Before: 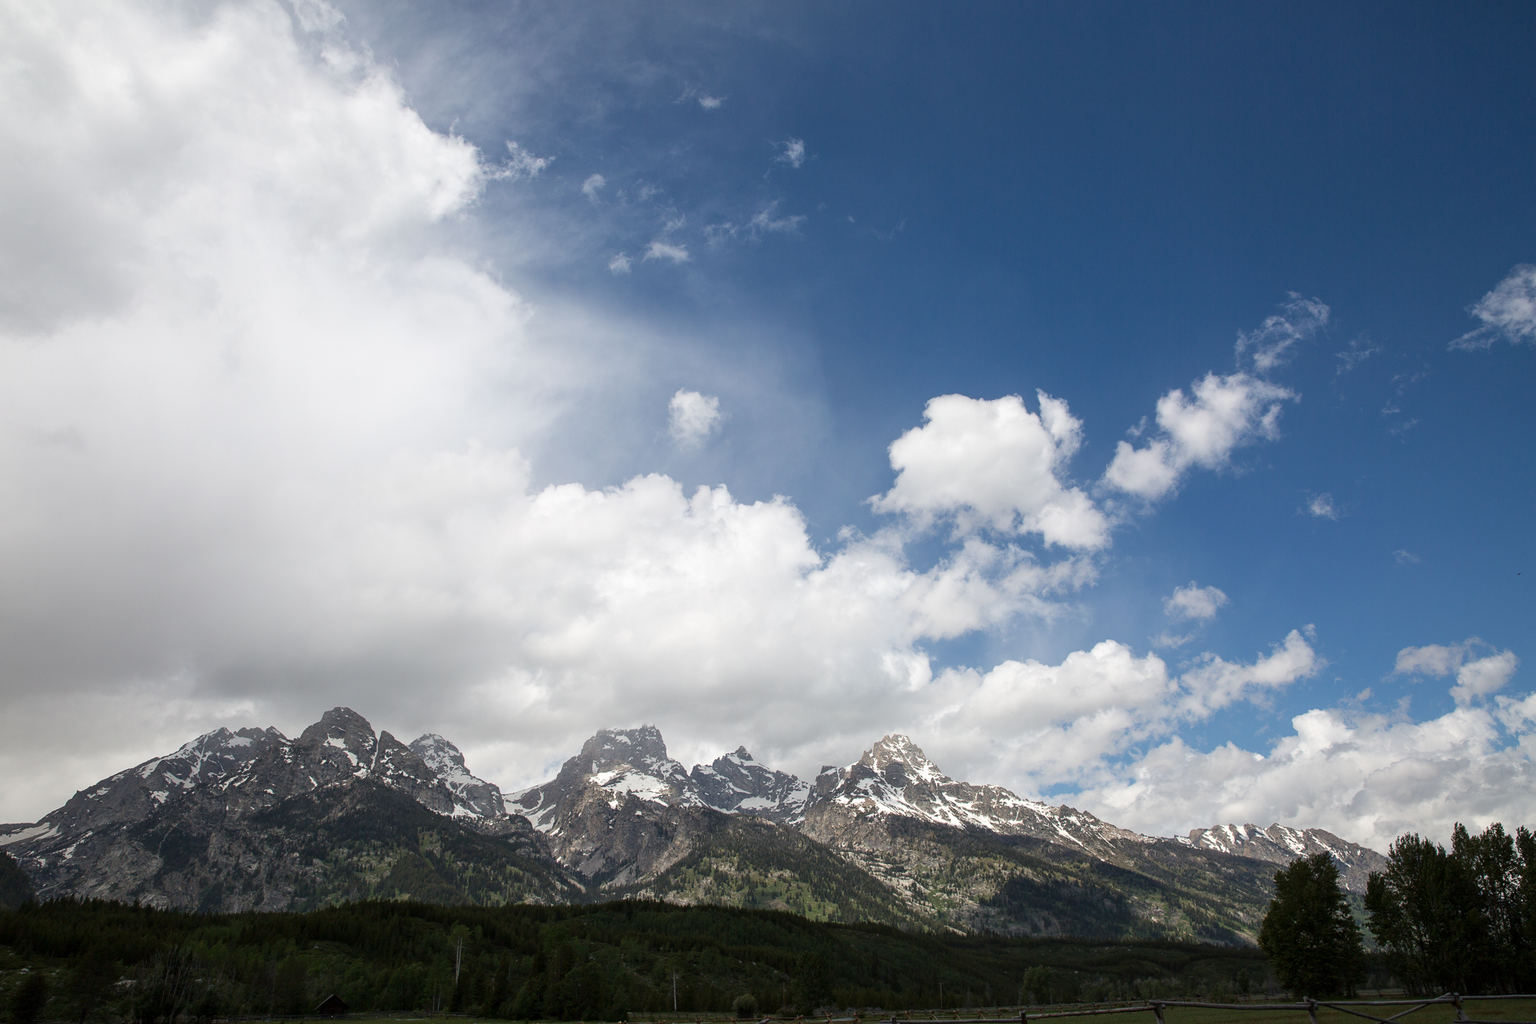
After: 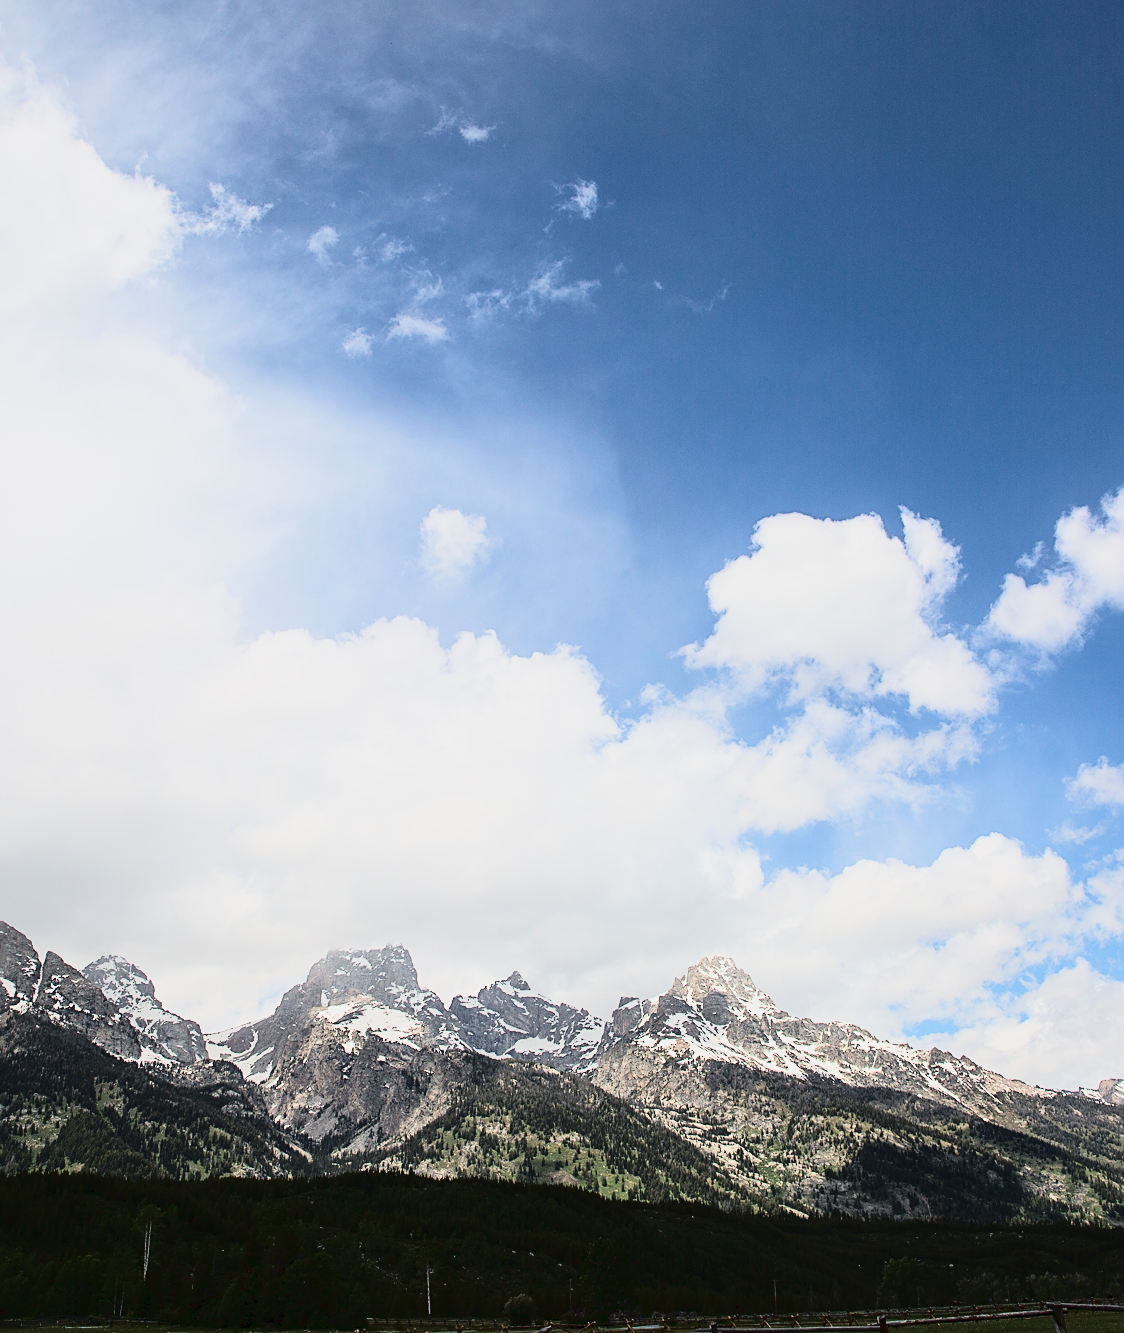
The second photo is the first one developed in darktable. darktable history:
crop and rotate: left 22.518%, right 21.25%
tone curve: curves: ch0 [(0, 0.022) (0.114, 0.088) (0.282, 0.316) (0.446, 0.511) (0.613, 0.693) (0.786, 0.843) (0.999, 0.949)]; ch1 [(0, 0) (0.395, 0.343) (0.463, 0.427) (0.486, 0.474) (0.503, 0.5) (0.535, 0.522) (0.555, 0.546) (0.594, 0.614) (0.755, 0.793) (1, 1)]; ch2 [(0, 0) (0.369, 0.388) (0.449, 0.431) (0.501, 0.5) (0.528, 0.517) (0.561, 0.598) (0.697, 0.721) (1, 1)]
base curve: curves: ch0 [(0, 0) (0.032, 0.025) (0.121, 0.166) (0.206, 0.329) (0.605, 0.79) (1, 1)]
sharpen: on, module defaults
